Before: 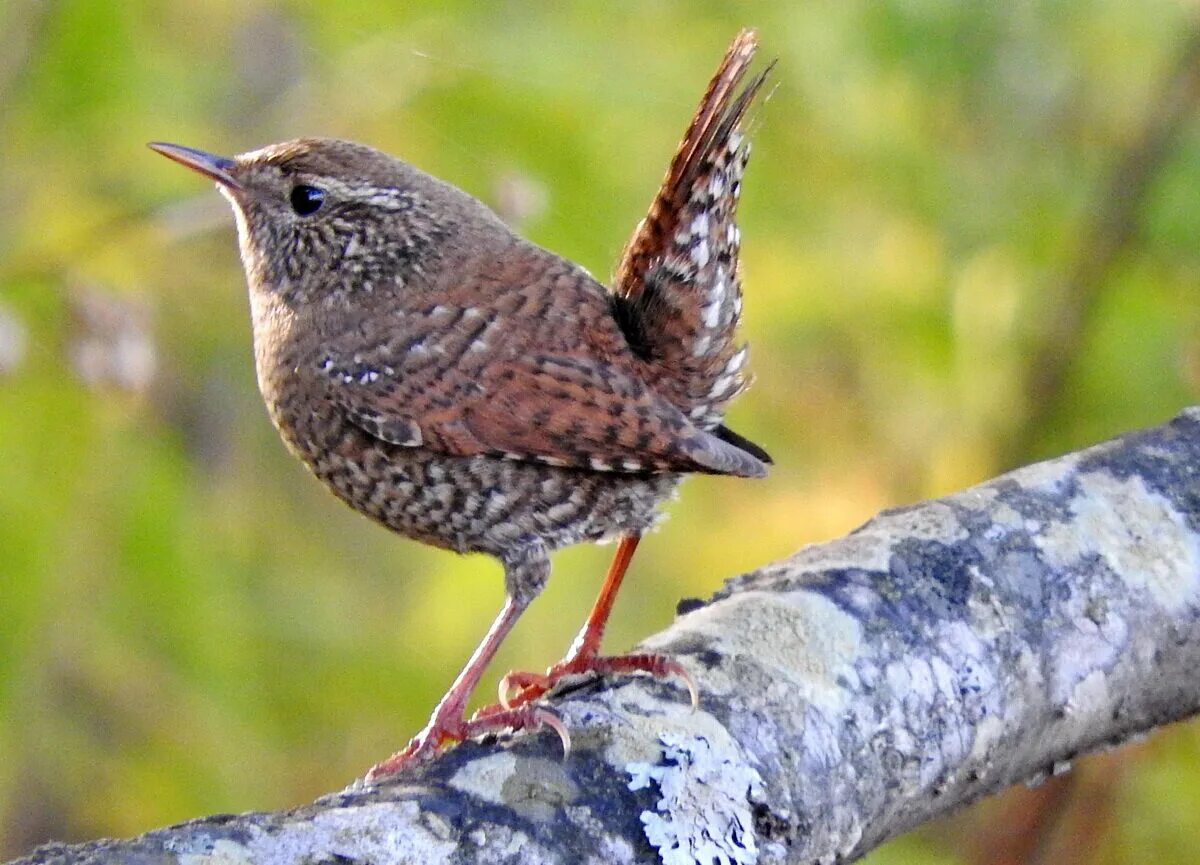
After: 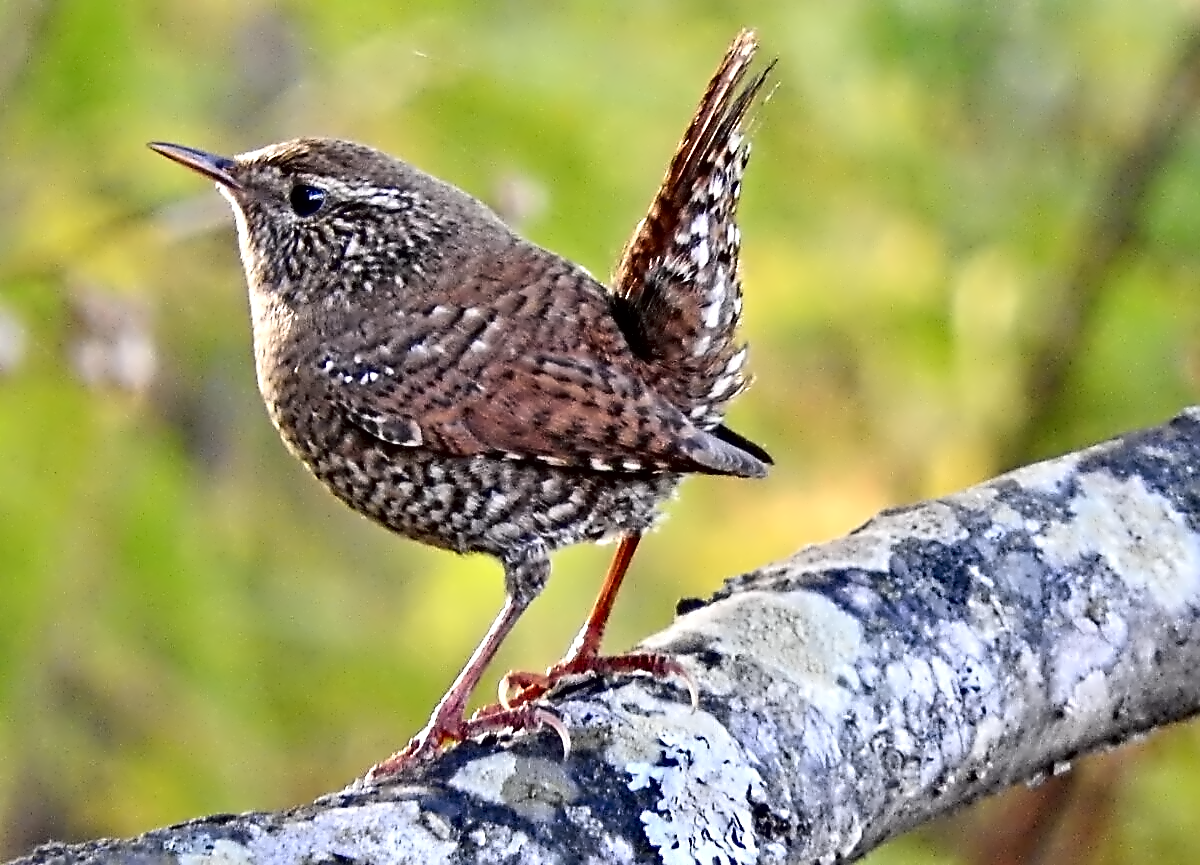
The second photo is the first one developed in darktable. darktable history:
sharpen: on, module defaults
contrast brightness saturation: contrast 0.138
contrast equalizer: y [[0.5, 0.542, 0.583, 0.625, 0.667, 0.708], [0.5 ×6], [0.5 ×6], [0, 0.033, 0.067, 0.1, 0.133, 0.167], [0, 0.05, 0.1, 0.15, 0.2, 0.25]]
